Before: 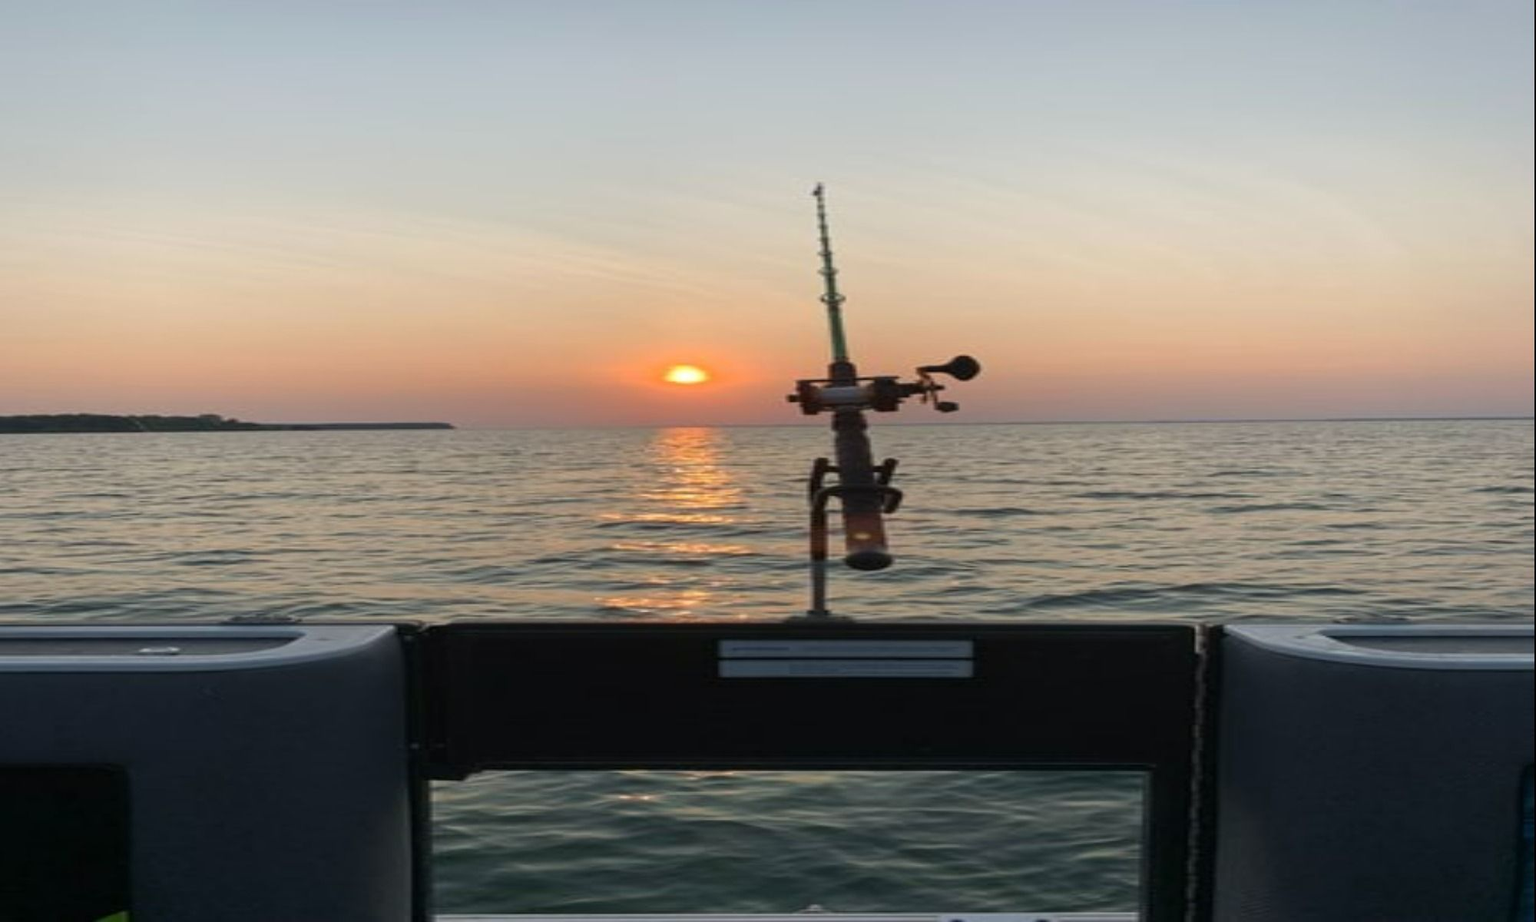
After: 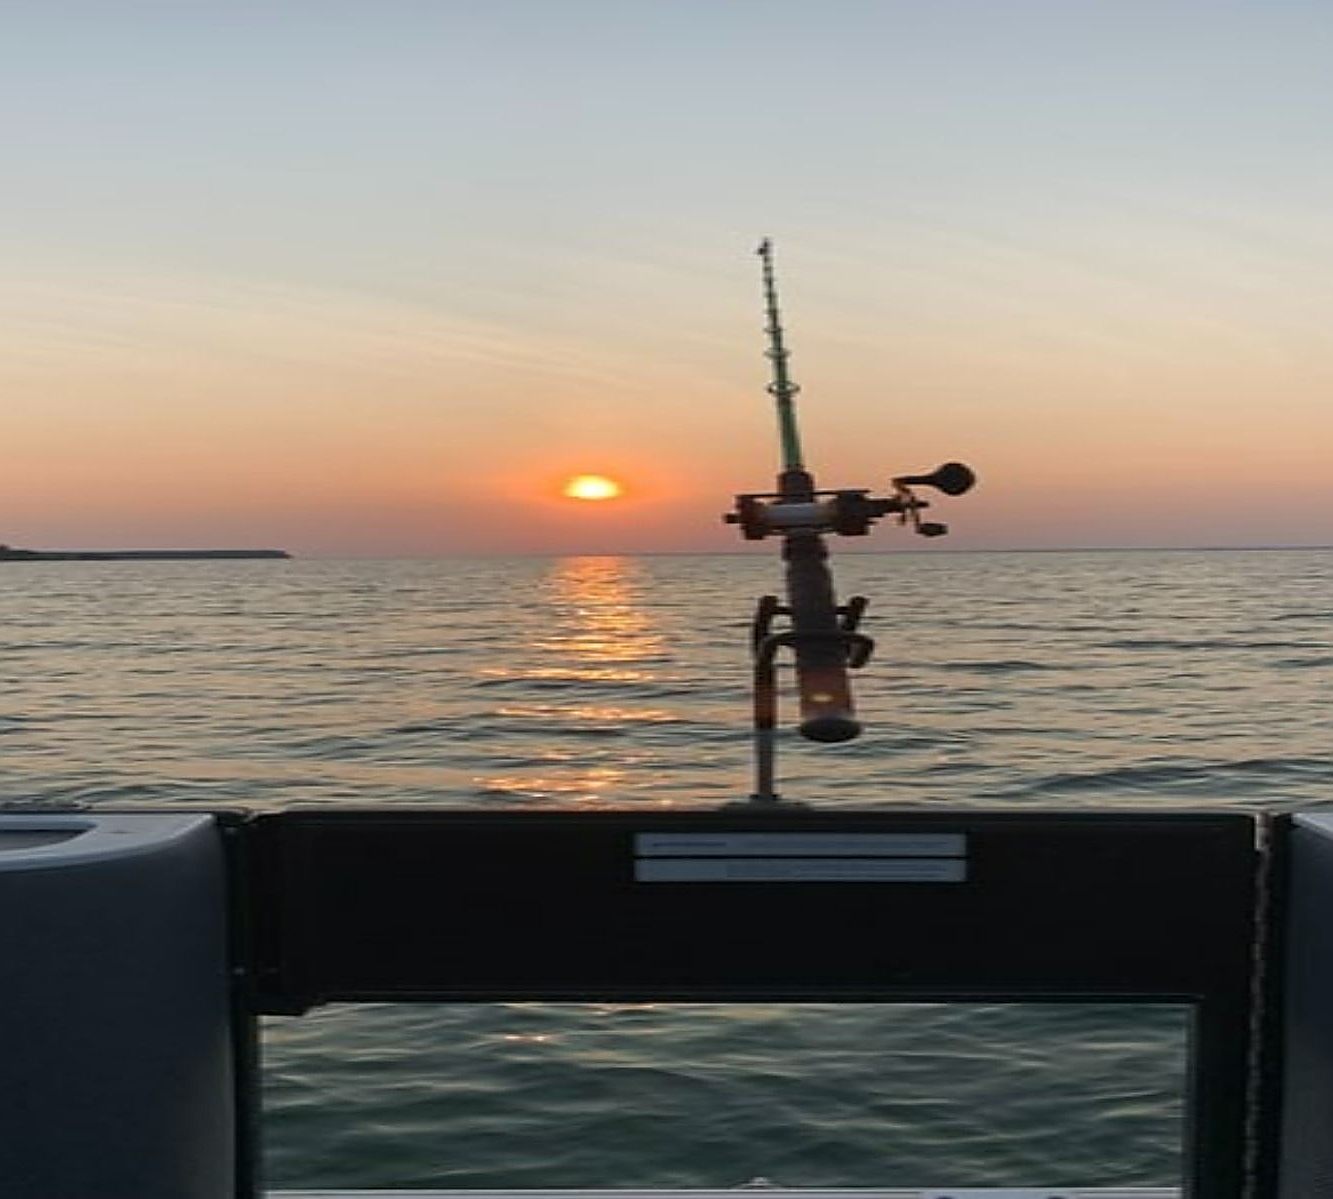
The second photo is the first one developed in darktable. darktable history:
crop and rotate: left 15.055%, right 18.278%
sharpen: radius 1.4, amount 1.25, threshold 0.7
